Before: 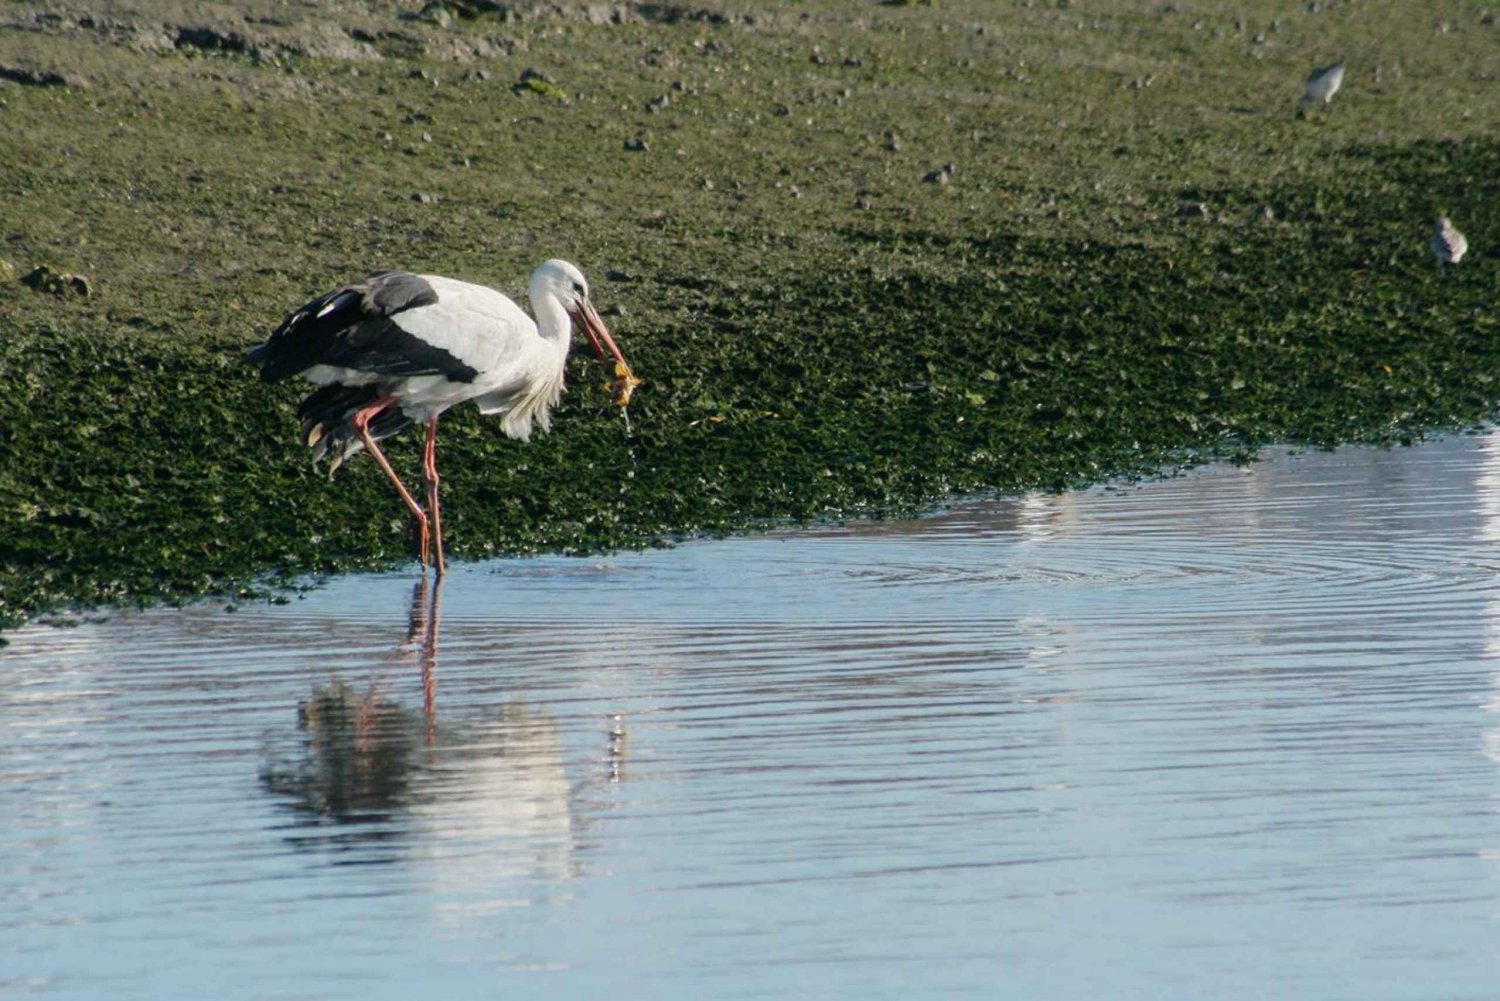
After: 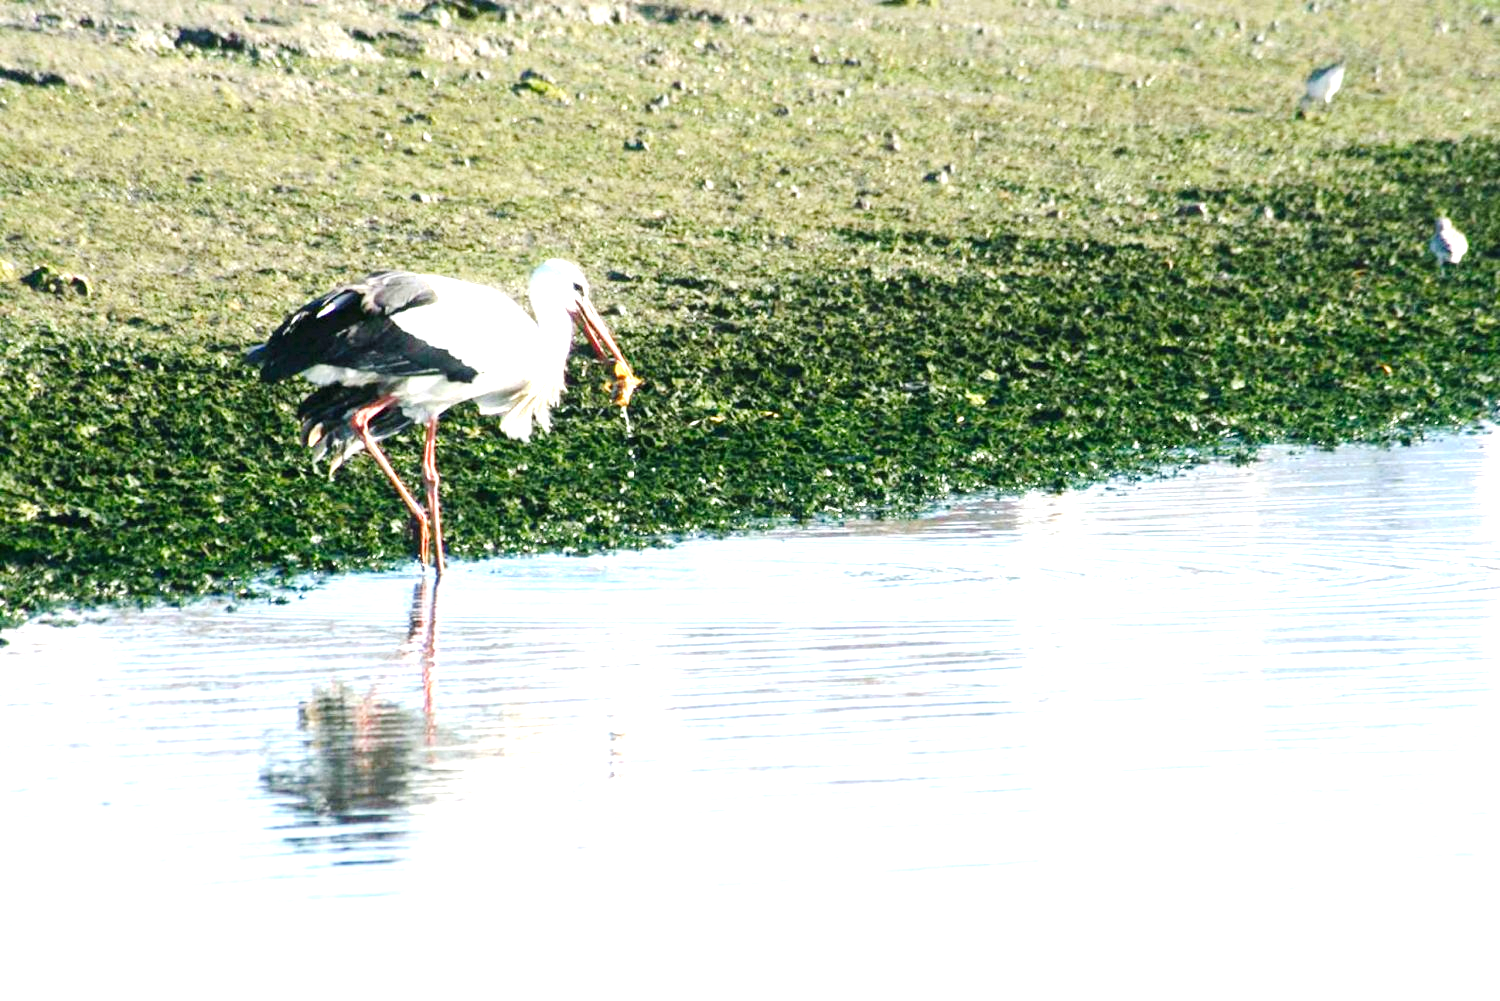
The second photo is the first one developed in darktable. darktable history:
tone curve: curves: ch0 [(0, 0) (0.037, 0.025) (0.131, 0.093) (0.275, 0.256) (0.476, 0.517) (0.607, 0.667) (0.691, 0.745) (0.789, 0.836) (0.911, 0.925) (0.997, 0.995)]; ch1 [(0, 0) (0.301, 0.3) (0.444, 0.45) (0.493, 0.495) (0.507, 0.503) (0.534, 0.533) (0.582, 0.58) (0.658, 0.693) (0.746, 0.77) (1, 1)]; ch2 [(0, 0) (0.246, 0.233) (0.36, 0.352) (0.415, 0.418) (0.476, 0.492) (0.502, 0.504) (0.525, 0.518) (0.539, 0.544) (0.586, 0.602) (0.634, 0.651) (0.706, 0.727) (0.853, 0.852) (1, 0.951)], preserve colors none
exposure: exposure 2.031 EV, compensate exposure bias true, compensate highlight preservation false
